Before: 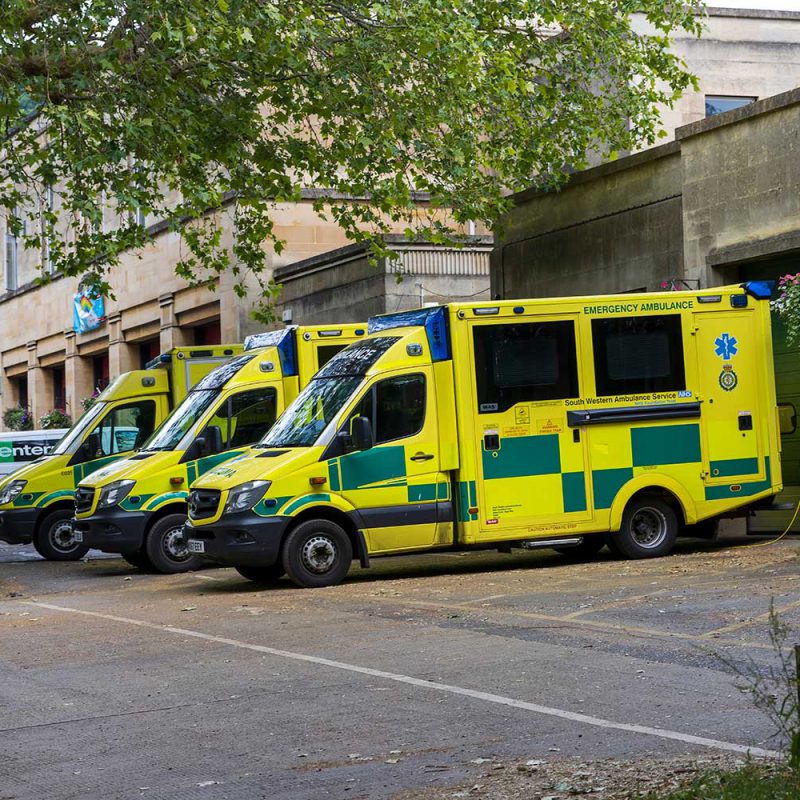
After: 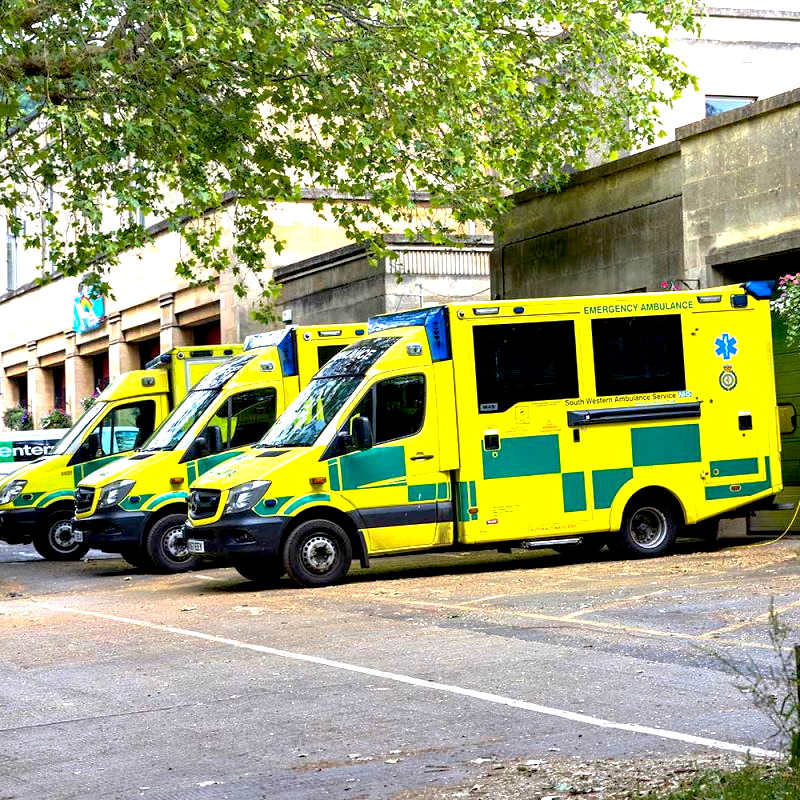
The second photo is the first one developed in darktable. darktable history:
exposure: black level correction 0.009, exposure 1.415 EV, compensate highlight preservation false
base curve: curves: ch0 [(0, 0) (0.74, 0.67) (1, 1)], preserve colors none
